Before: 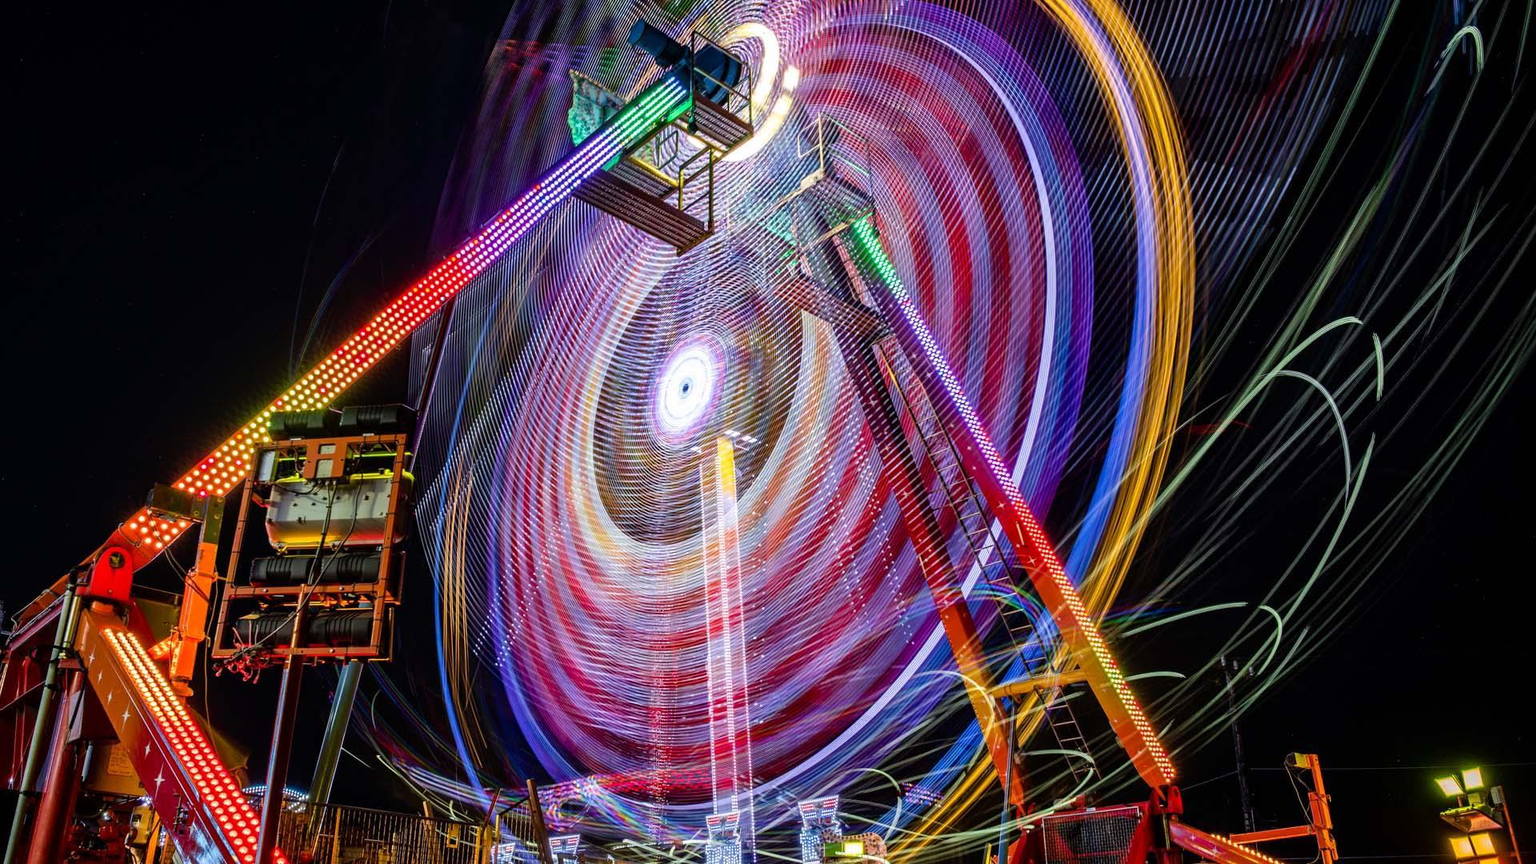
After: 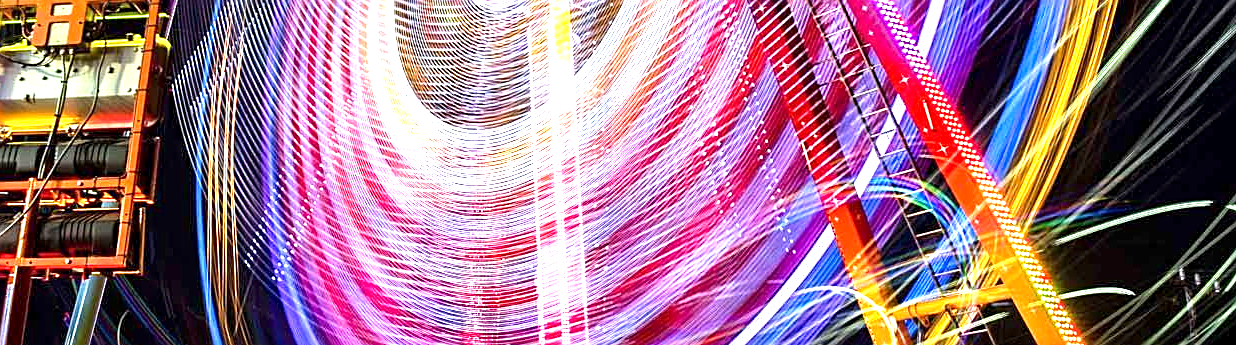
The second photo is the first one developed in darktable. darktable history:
exposure: black level correction 0.001, exposure 1.735 EV, compensate highlight preservation false
crop: left 18.091%, top 51.13%, right 17.525%, bottom 16.85%
sharpen: on, module defaults
tone equalizer: on, module defaults
